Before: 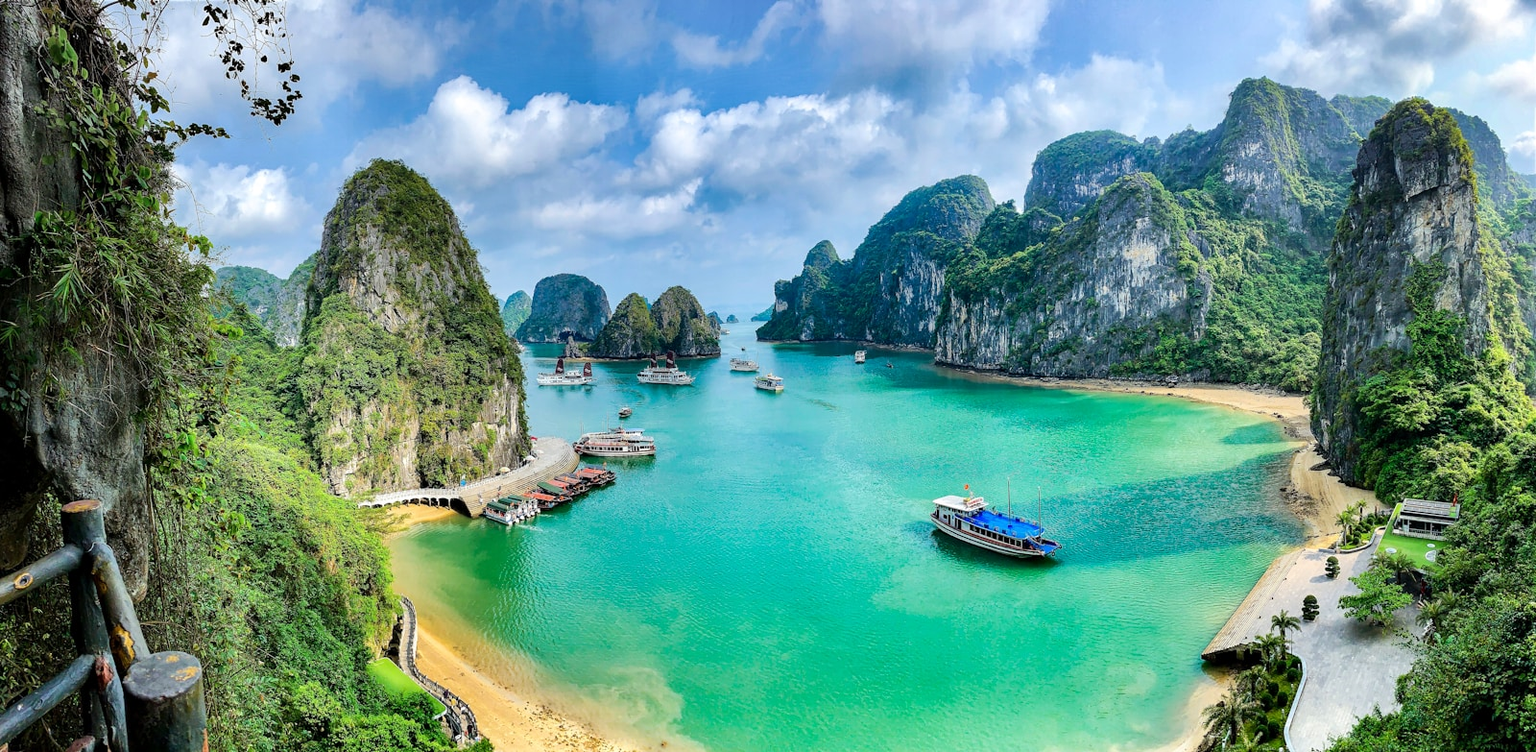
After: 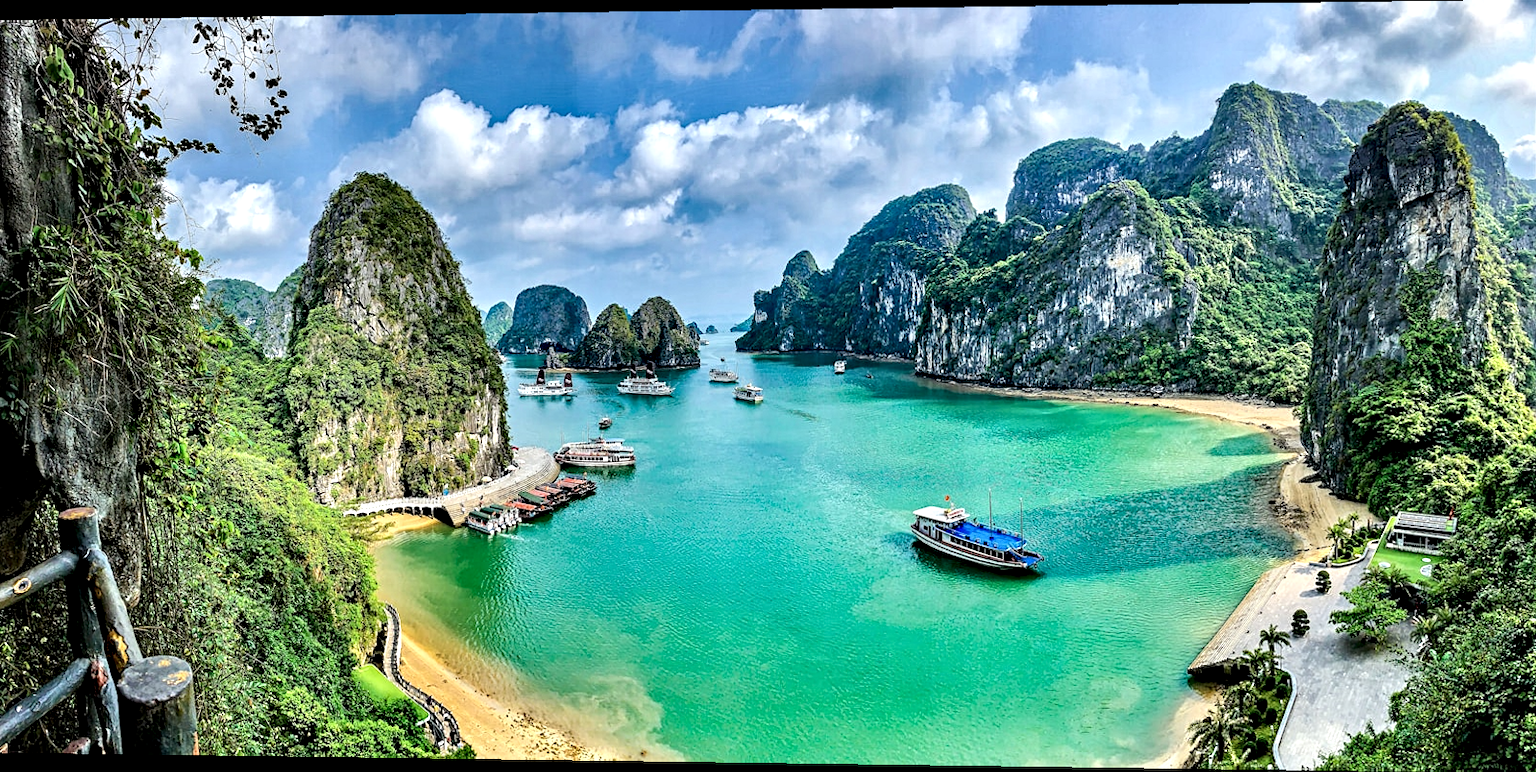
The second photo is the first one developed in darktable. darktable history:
rotate and perspective: lens shift (horizontal) -0.055, automatic cropping off
contrast equalizer: octaves 7, y [[0.5, 0.542, 0.583, 0.625, 0.667, 0.708], [0.5 ×6], [0.5 ×6], [0 ×6], [0 ×6]]
